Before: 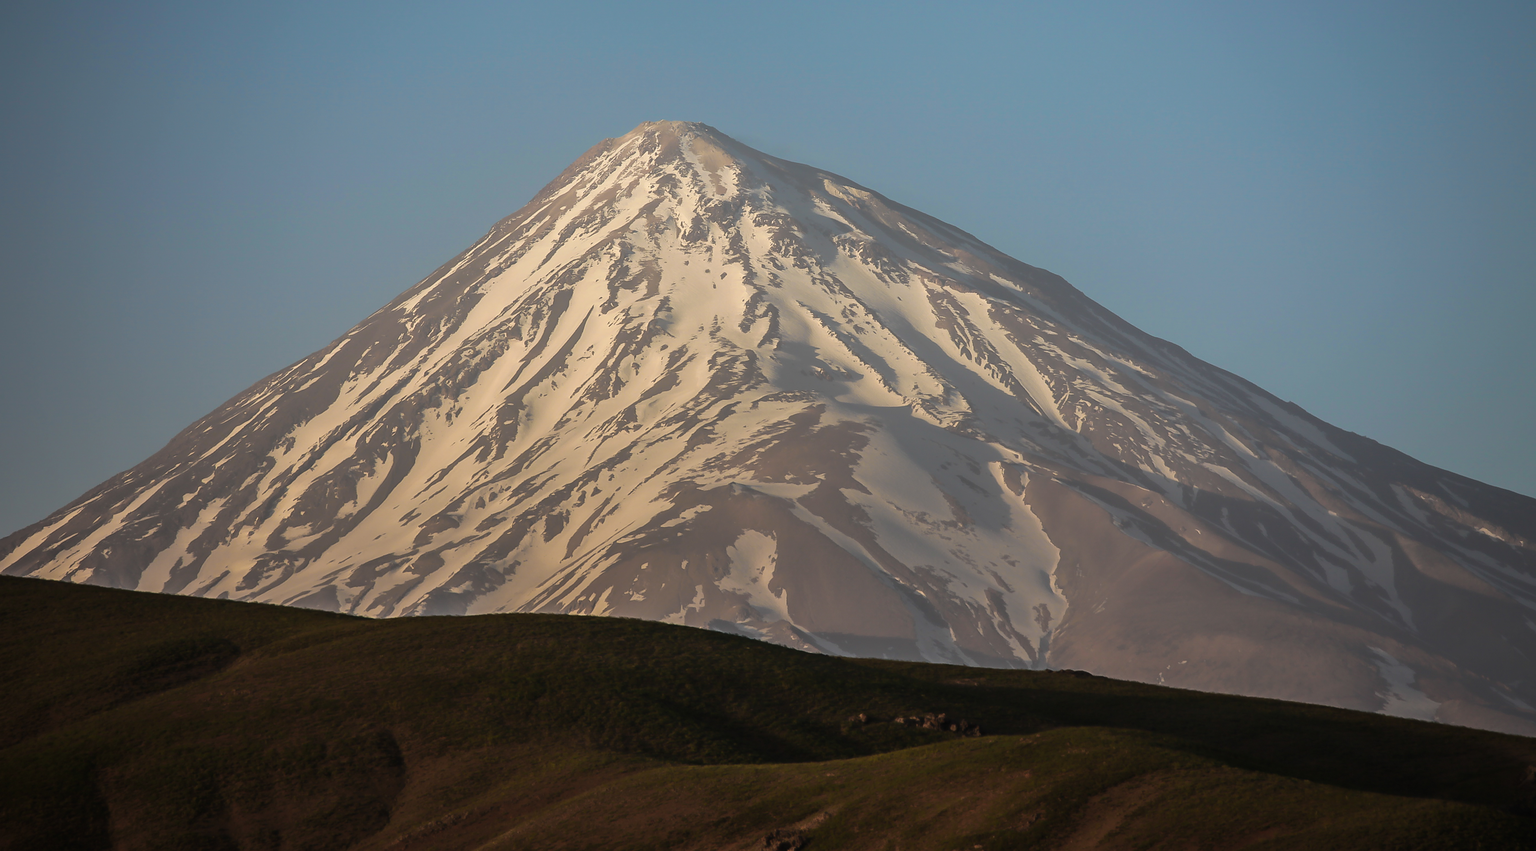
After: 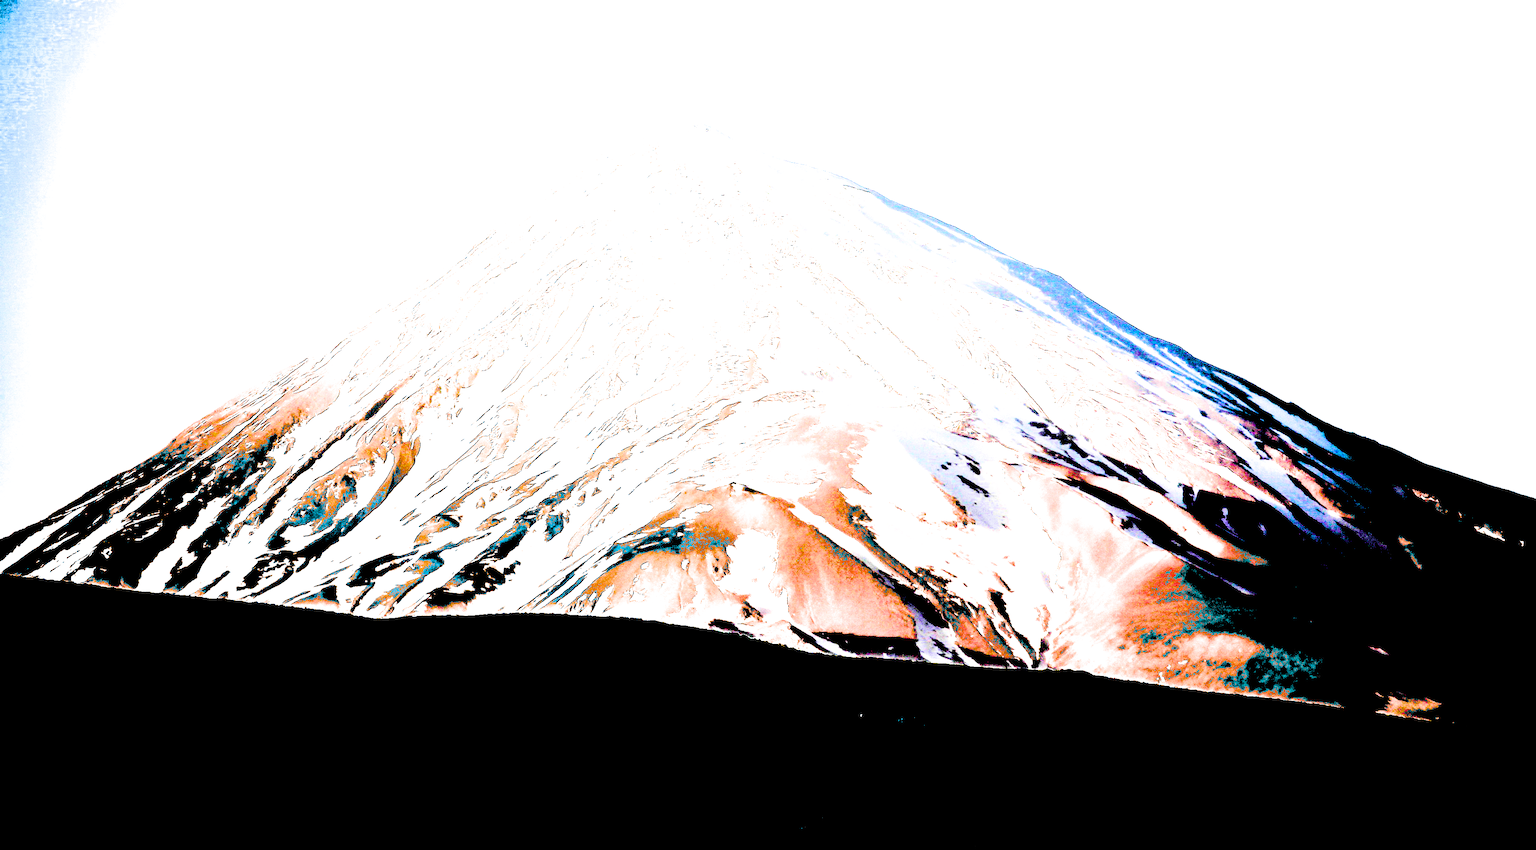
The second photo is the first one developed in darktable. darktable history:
exposure: black level correction 0.099, exposure 3.032 EV, compensate highlight preservation false
tone curve: curves: ch0 [(0, 0) (0.253, 0.237) (1, 1)]; ch1 [(0, 0) (0.411, 0.385) (0.502, 0.506) (0.557, 0.565) (0.66, 0.683) (1, 1)]; ch2 [(0, 0) (0.394, 0.413) (0.5, 0.5) (1, 1)], preserve colors none
filmic rgb: black relative exposure -5.44 EV, white relative exposure 2.85 EV, dynamic range scaling -37.34%, hardness 4, contrast 1.61, highlights saturation mix -1.25%
